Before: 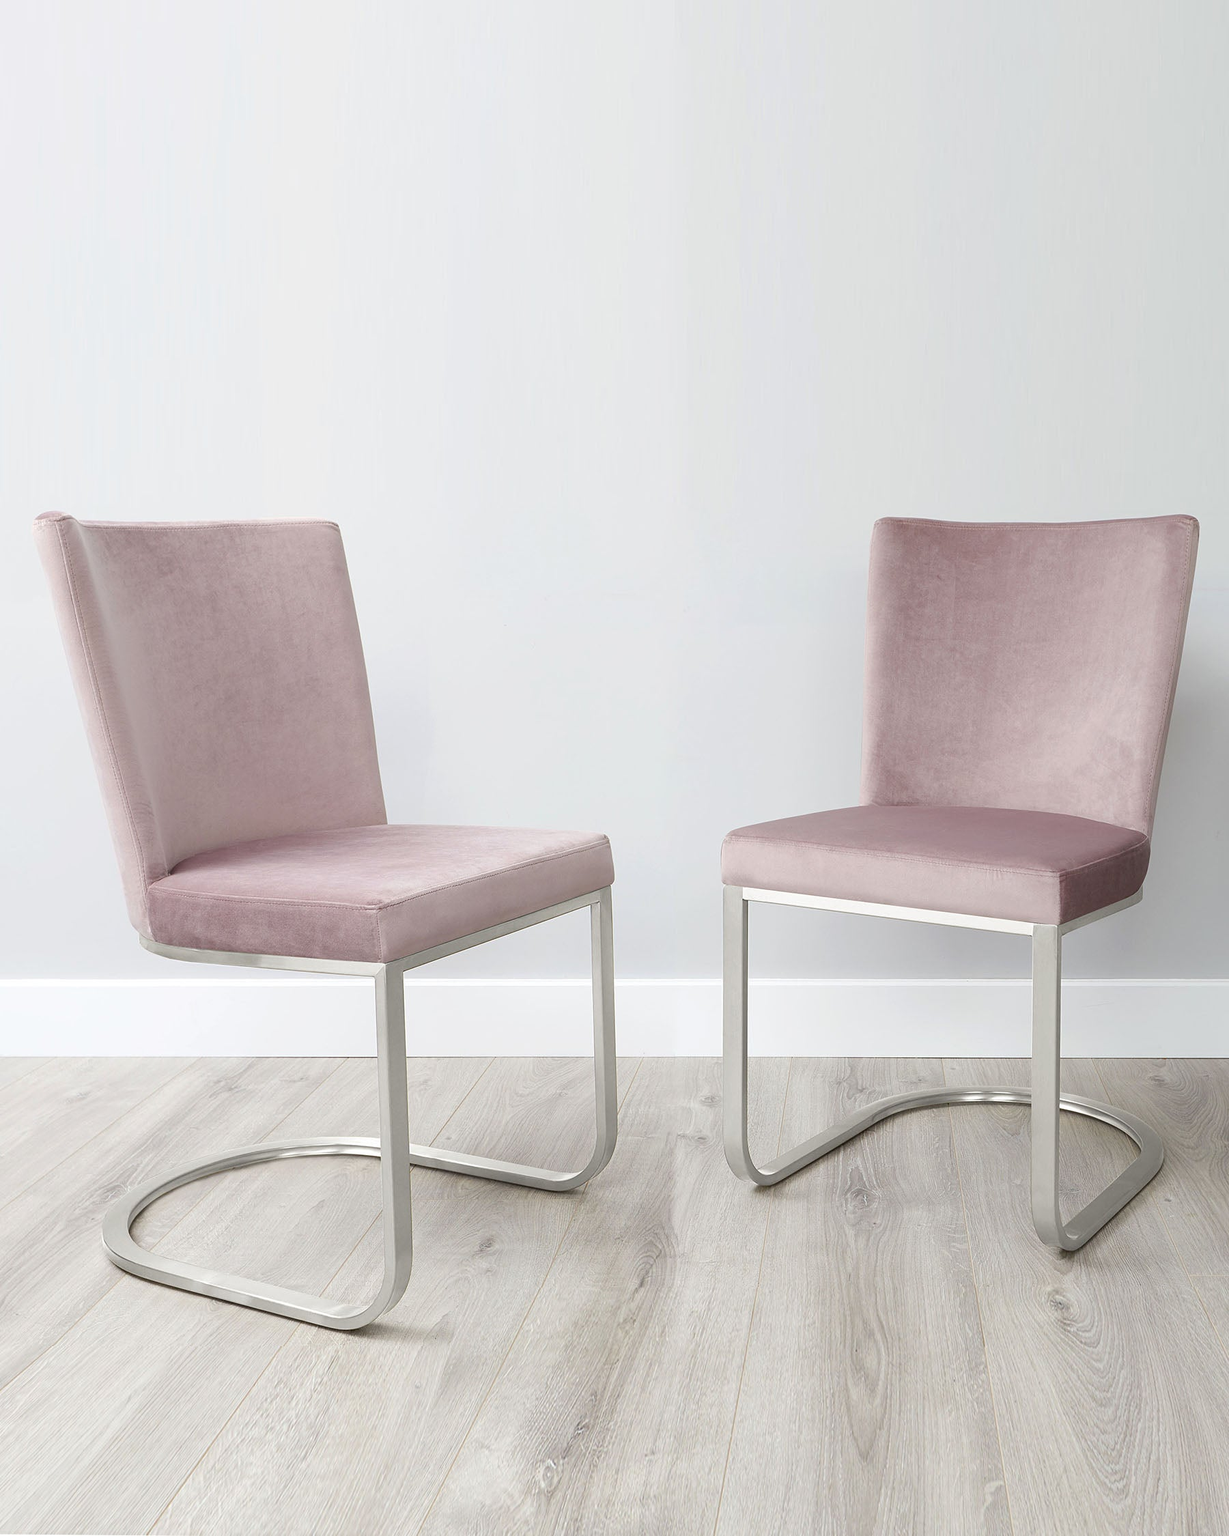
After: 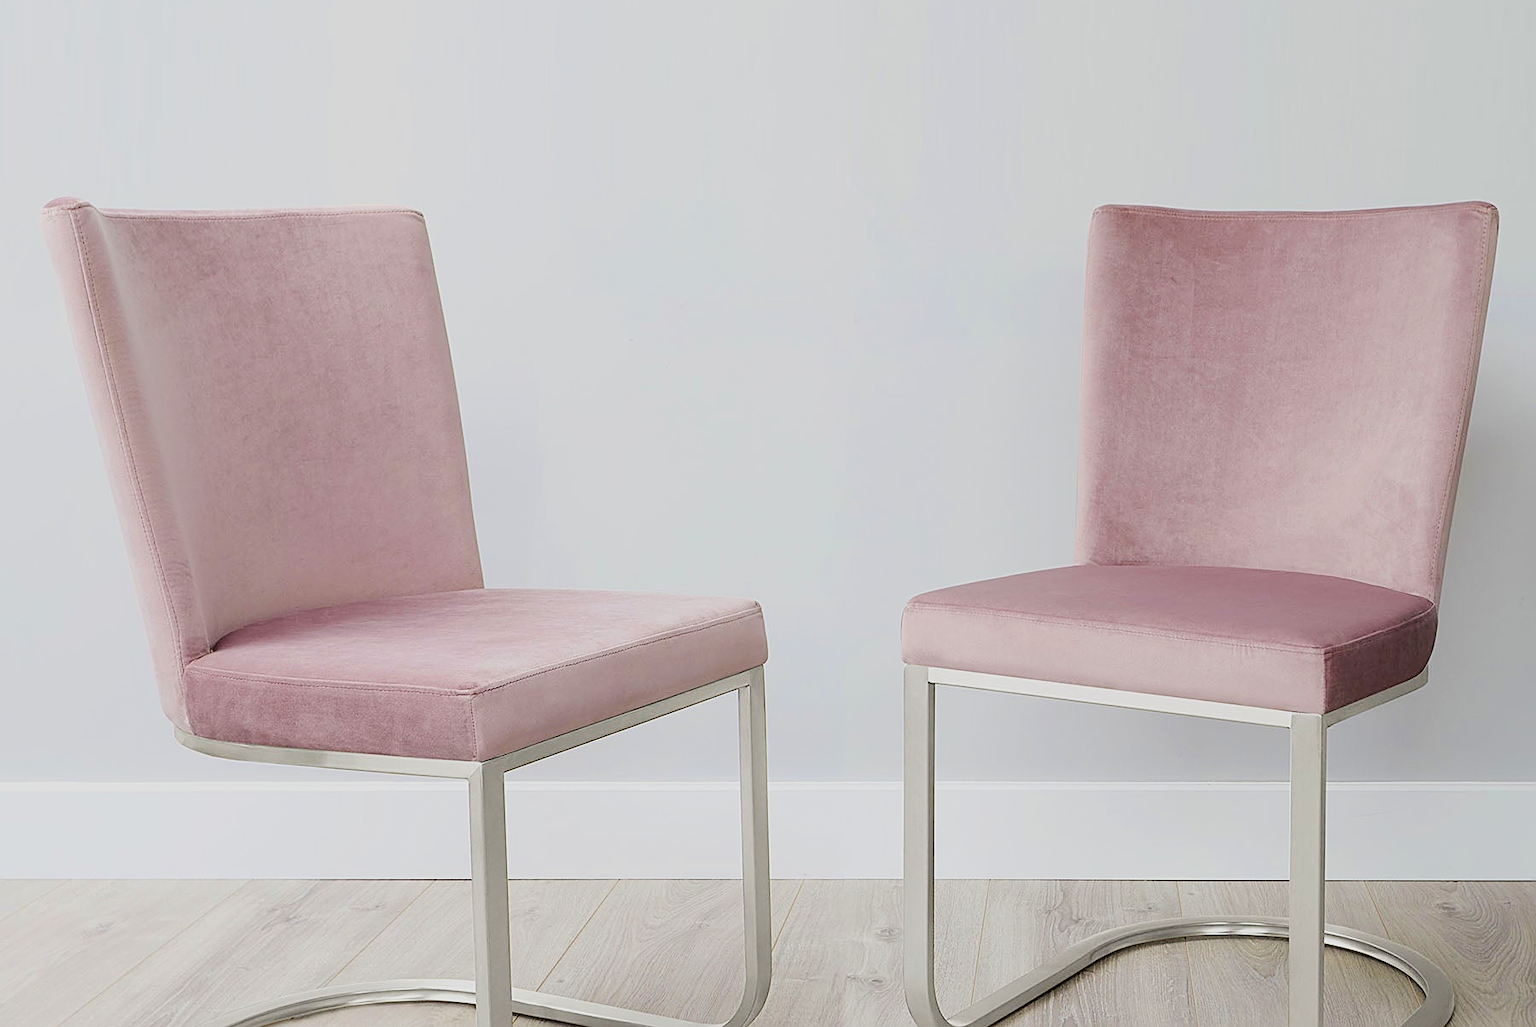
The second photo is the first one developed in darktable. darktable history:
filmic rgb: black relative exposure -7.65 EV, white relative exposure 4.56 EV, hardness 3.61
color balance rgb: linear chroma grading › global chroma 50%, perceptual saturation grading › global saturation 2.34%, global vibrance 6.64%, contrast 12.71%, saturation formula JzAzBz (2021)
crop and rotate: top 23.043%, bottom 23.437%
sharpen: on, module defaults
